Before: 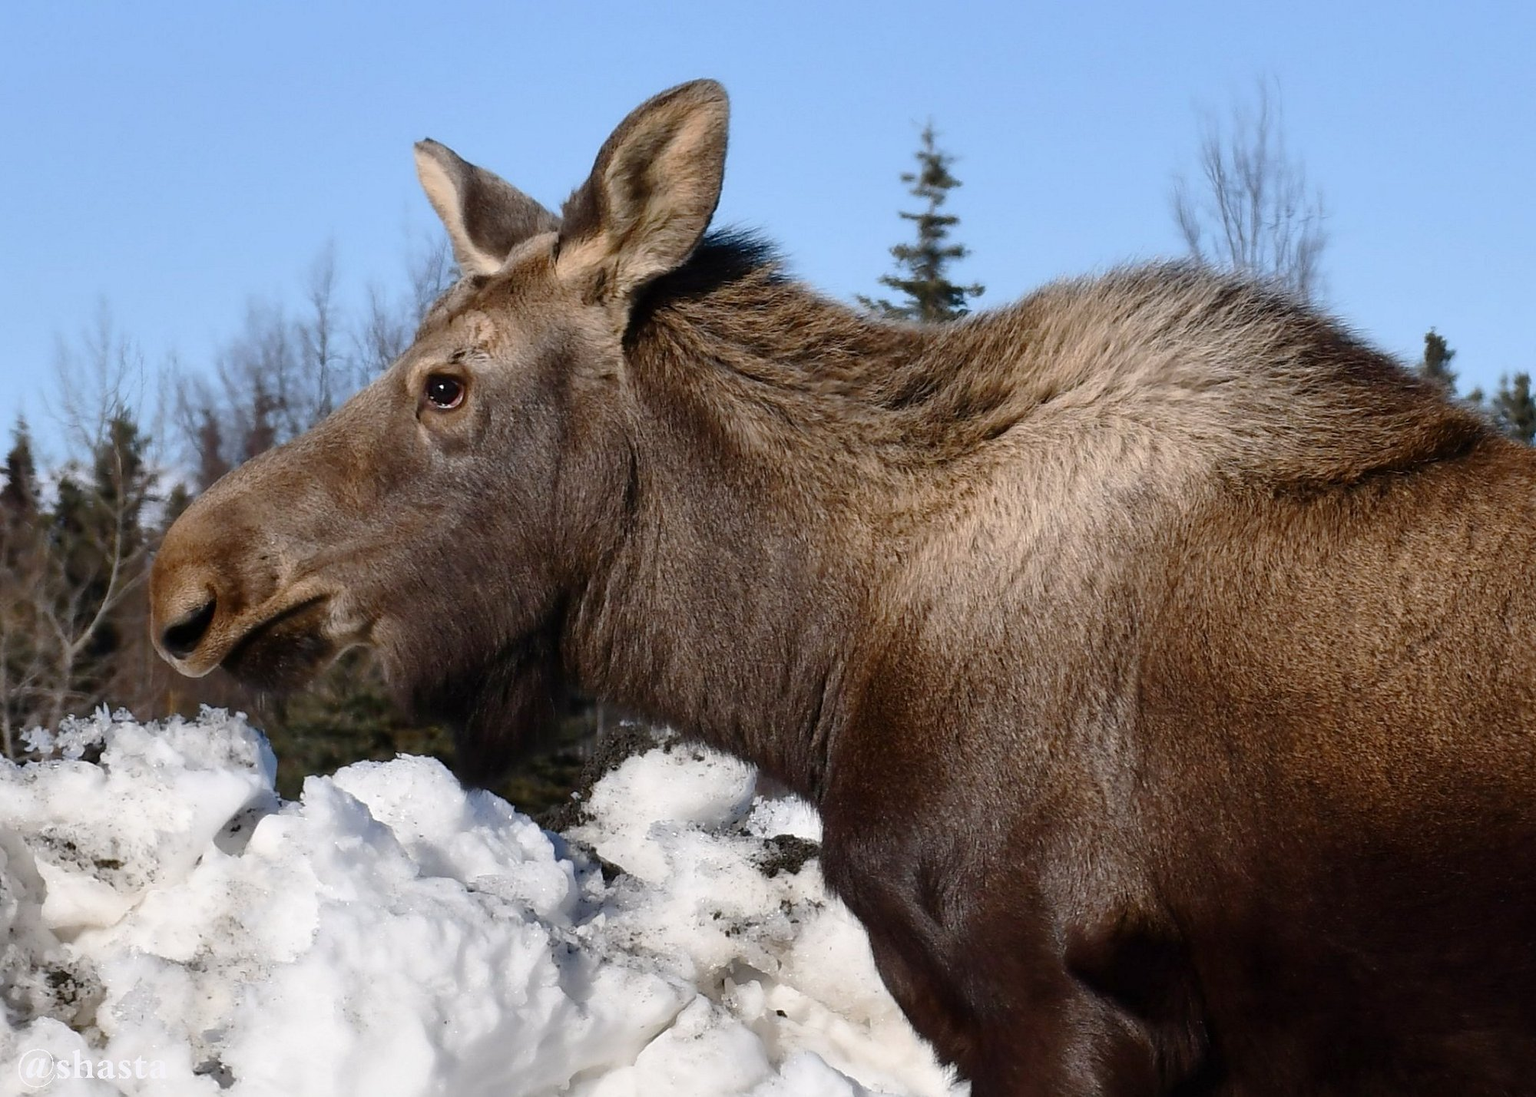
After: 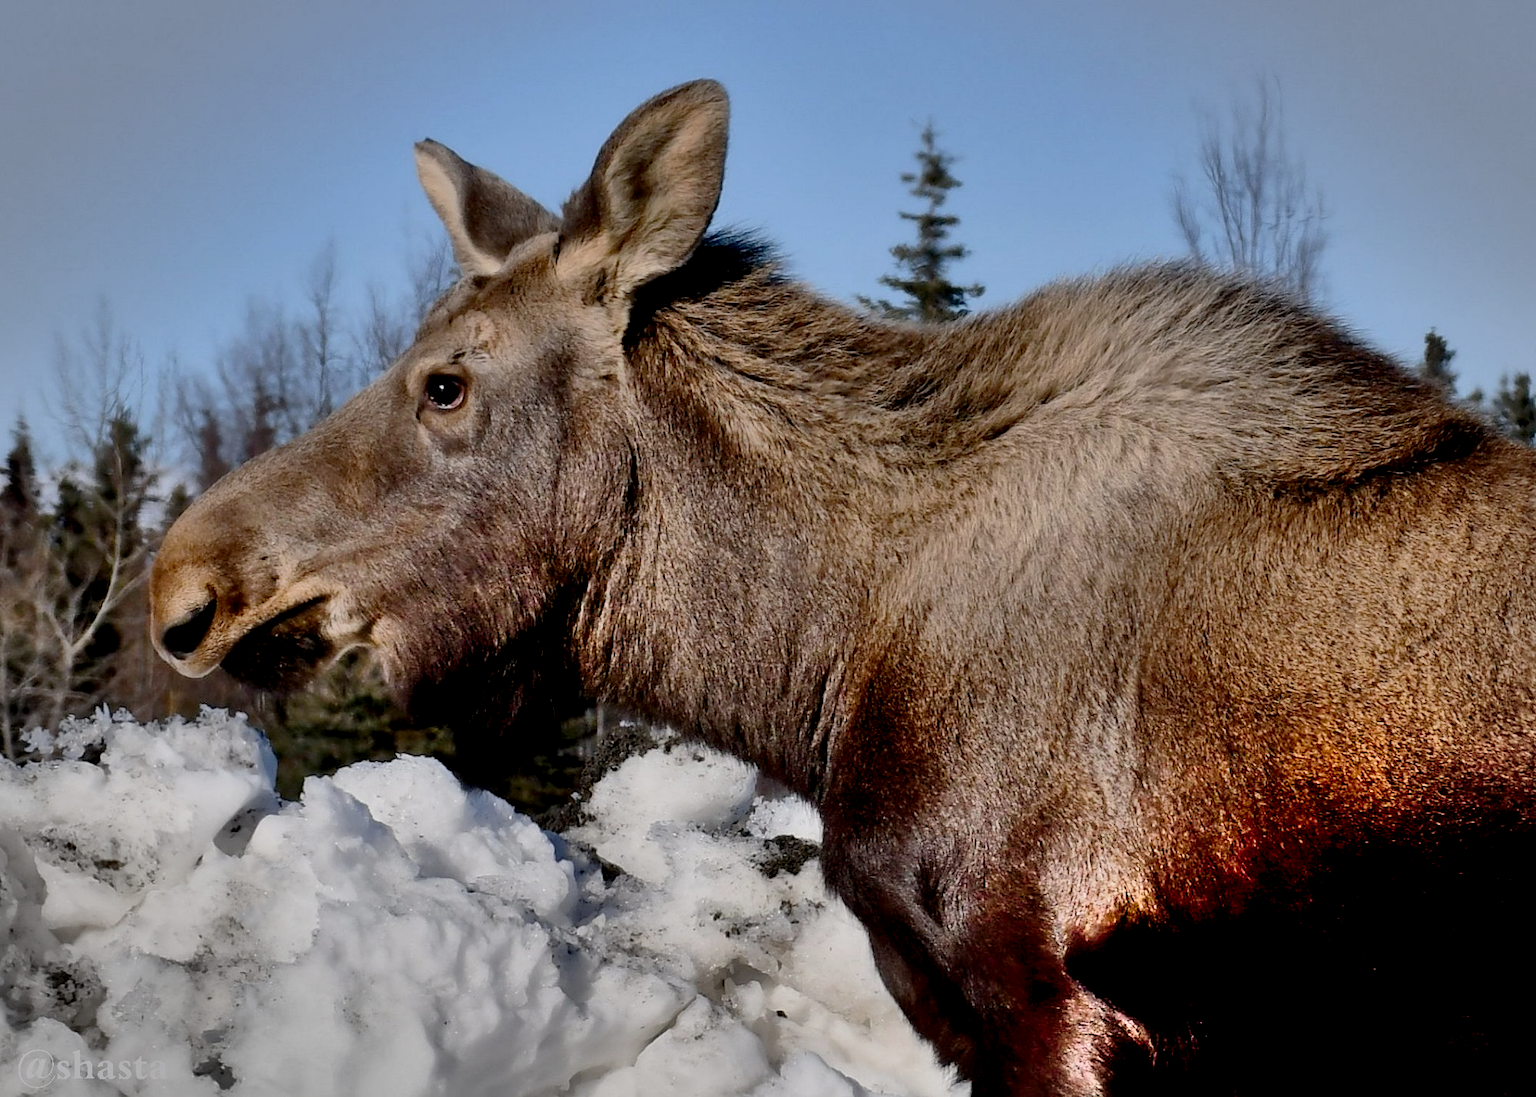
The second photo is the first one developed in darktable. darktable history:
vignetting: fall-off start 90.4%, fall-off radius 38.19%, brightness -0.203, width/height ratio 1.224, shape 1.3
exposure: black level correction 0.011, exposure -0.482 EV, compensate exposure bias true, compensate highlight preservation false
shadows and highlights: shadows 73.98, highlights -61.11, shadows color adjustment 99.15%, highlights color adjustment 0.008%, soften with gaussian
